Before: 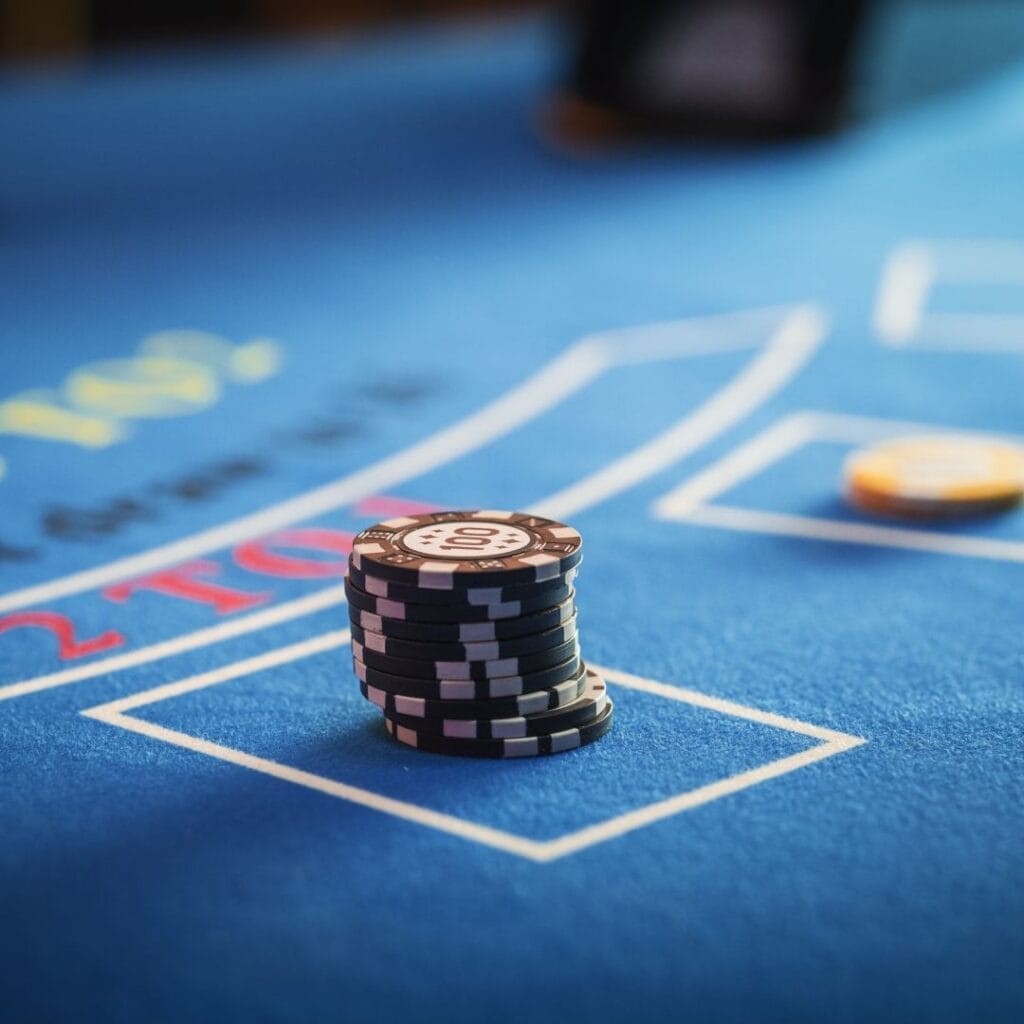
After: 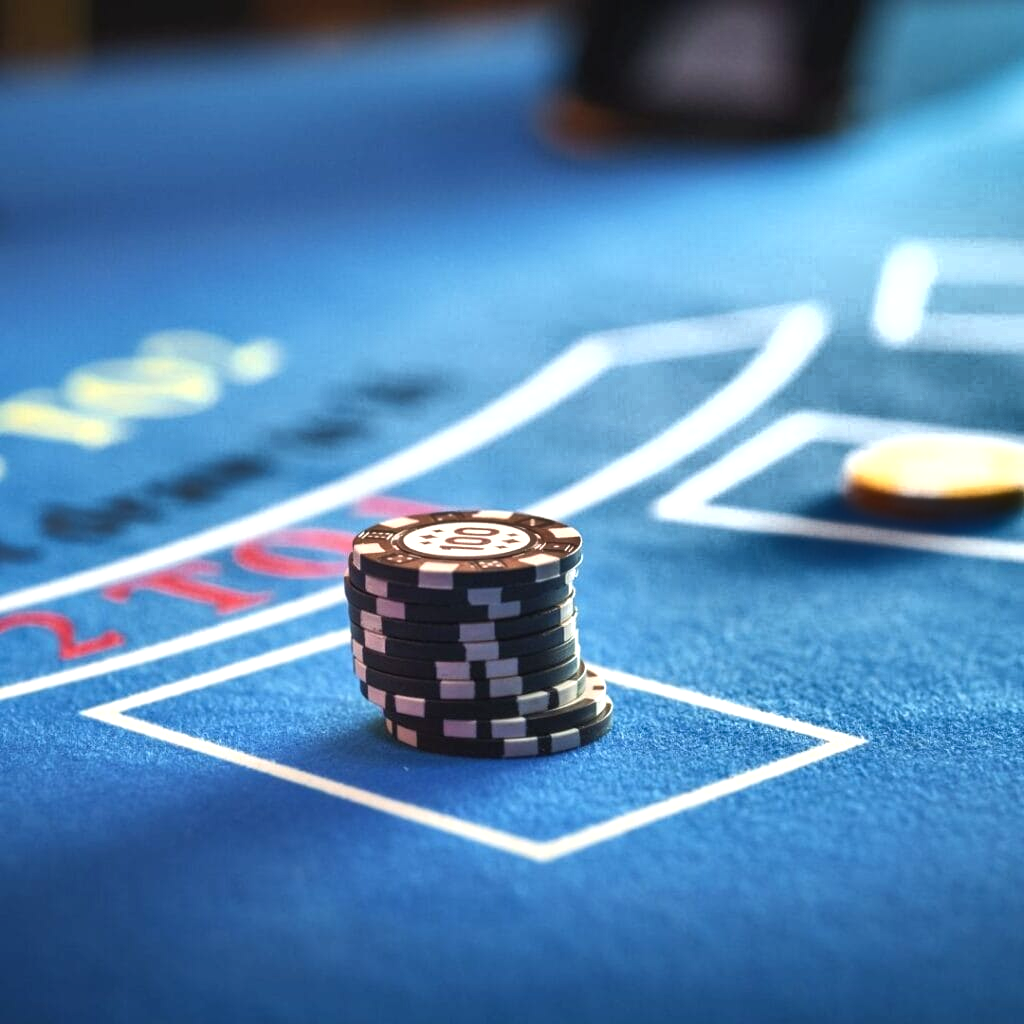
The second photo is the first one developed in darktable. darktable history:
exposure: black level correction 0, exposure 0.698 EV, compensate exposure bias true, compensate highlight preservation false
shadows and highlights: shadows 24.18, highlights -77.78, shadows color adjustment 99.13%, highlights color adjustment 0.516%, soften with gaussian
